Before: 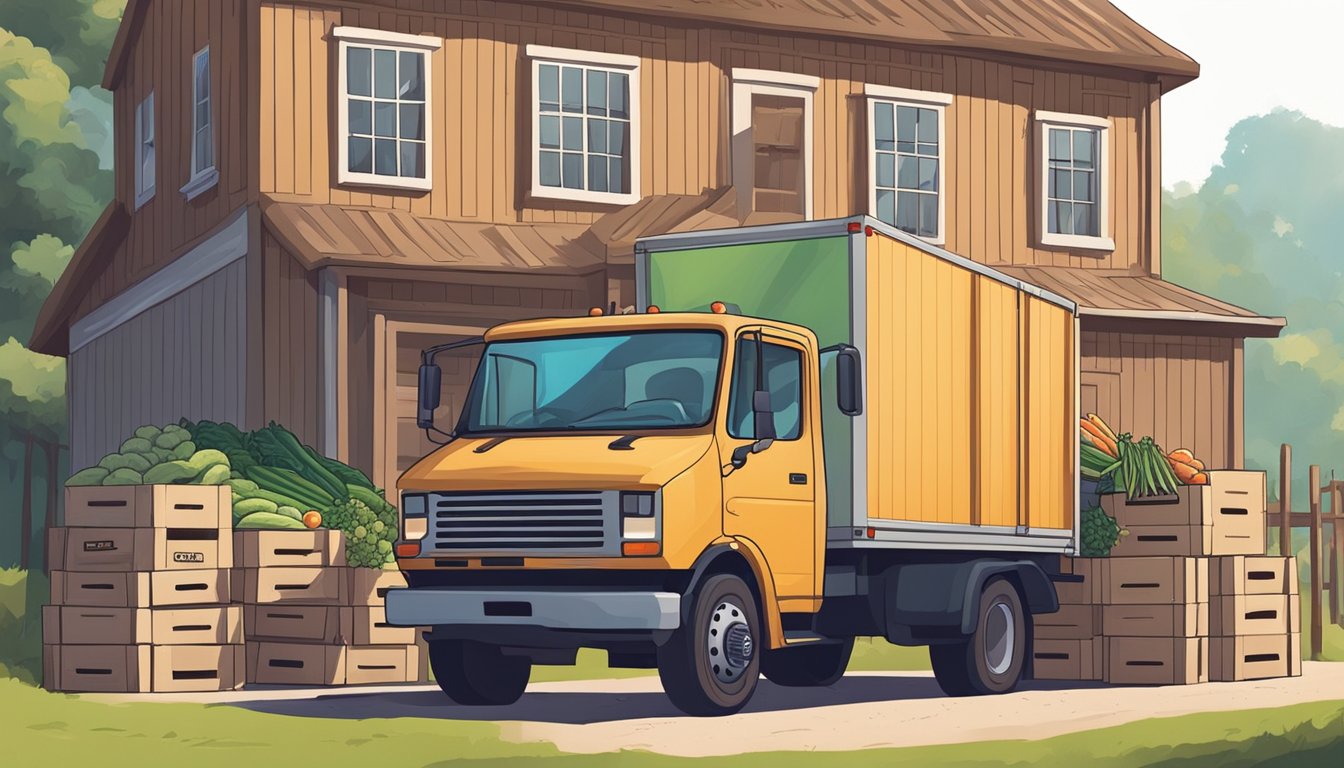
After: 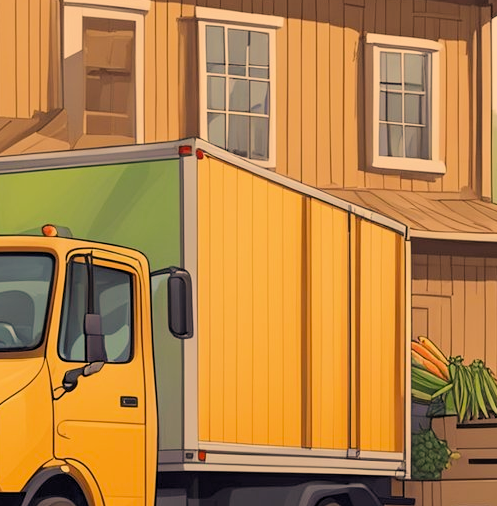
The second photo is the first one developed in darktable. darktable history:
crop and rotate: left 49.788%, top 10.138%, right 13.175%, bottom 23.919%
exposure: exposure 0.202 EV, compensate highlight preservation false
color correction: highlights a* 14.86, highlights b* 31.18
filmic rgb: black relative exposure -7.65 EV, white relative exposure 4.56 EV, hardness 3.61
levels: black 0.089%, levels [0.026, 0.507, 0.987]
